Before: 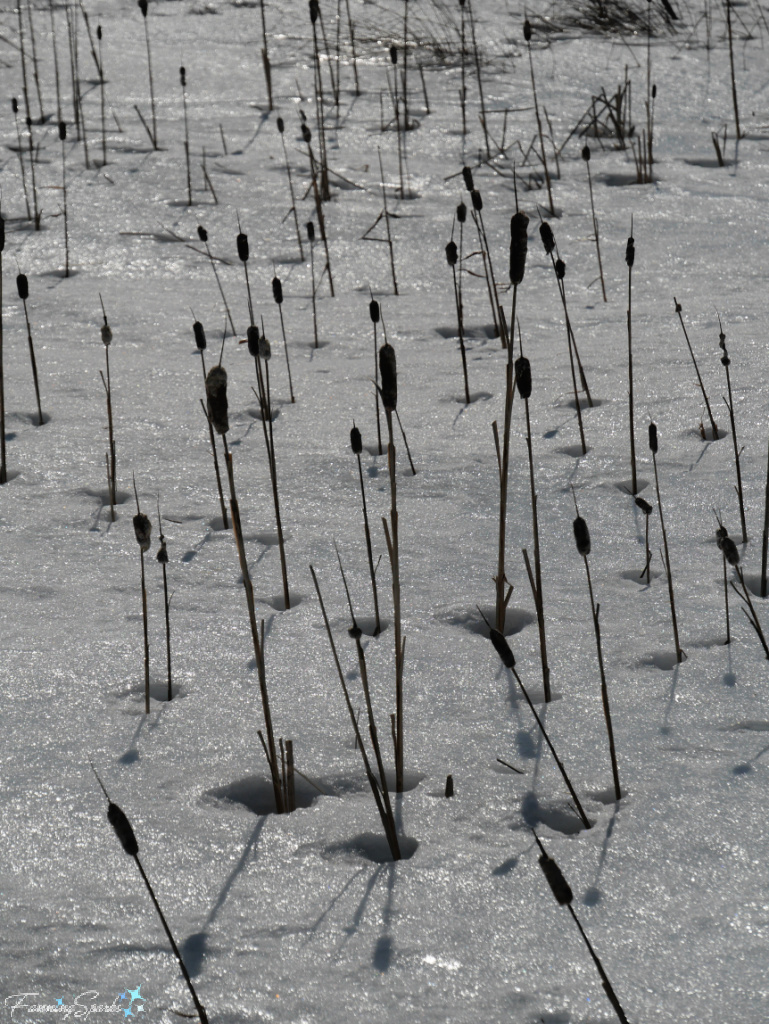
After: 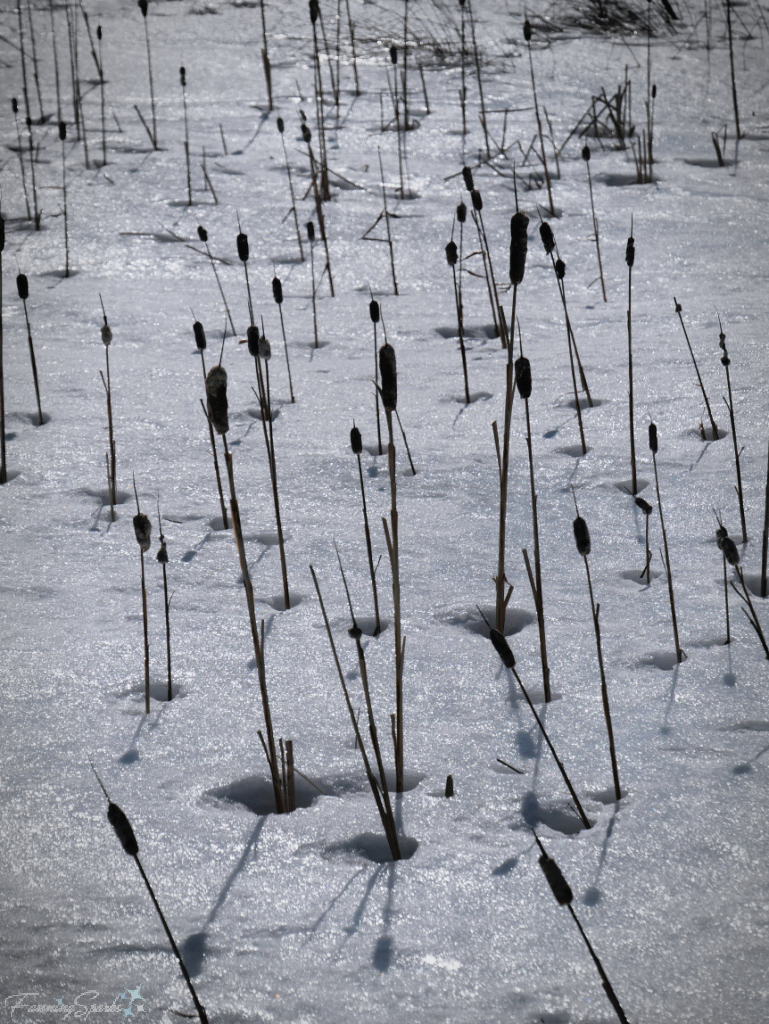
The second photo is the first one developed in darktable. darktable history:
base curve: curves: ch0 [(0, 0) (0.088, 0.125) (0.176, 0.251) (0.354, 0.501) (0.613, 0.749) (1, 0.877)], preserve colors none
color calibration: illuminant as shot in camera, x 0.358, y 0.373, temperature 4628.91 K
vignetting: automatic ratio true
